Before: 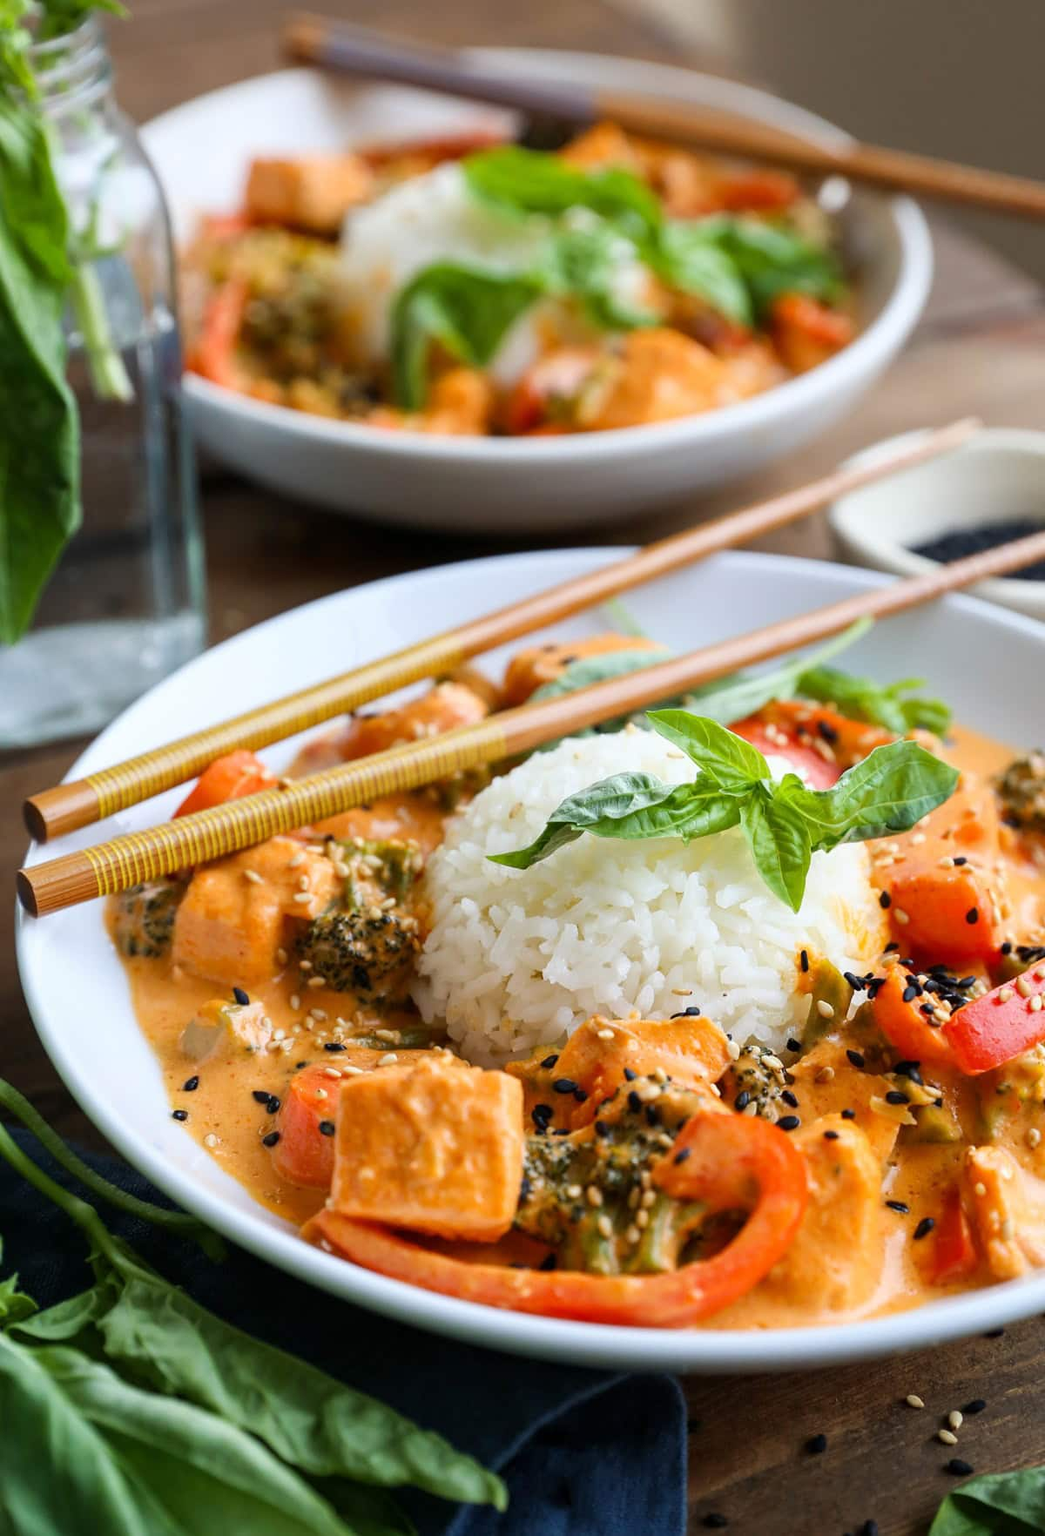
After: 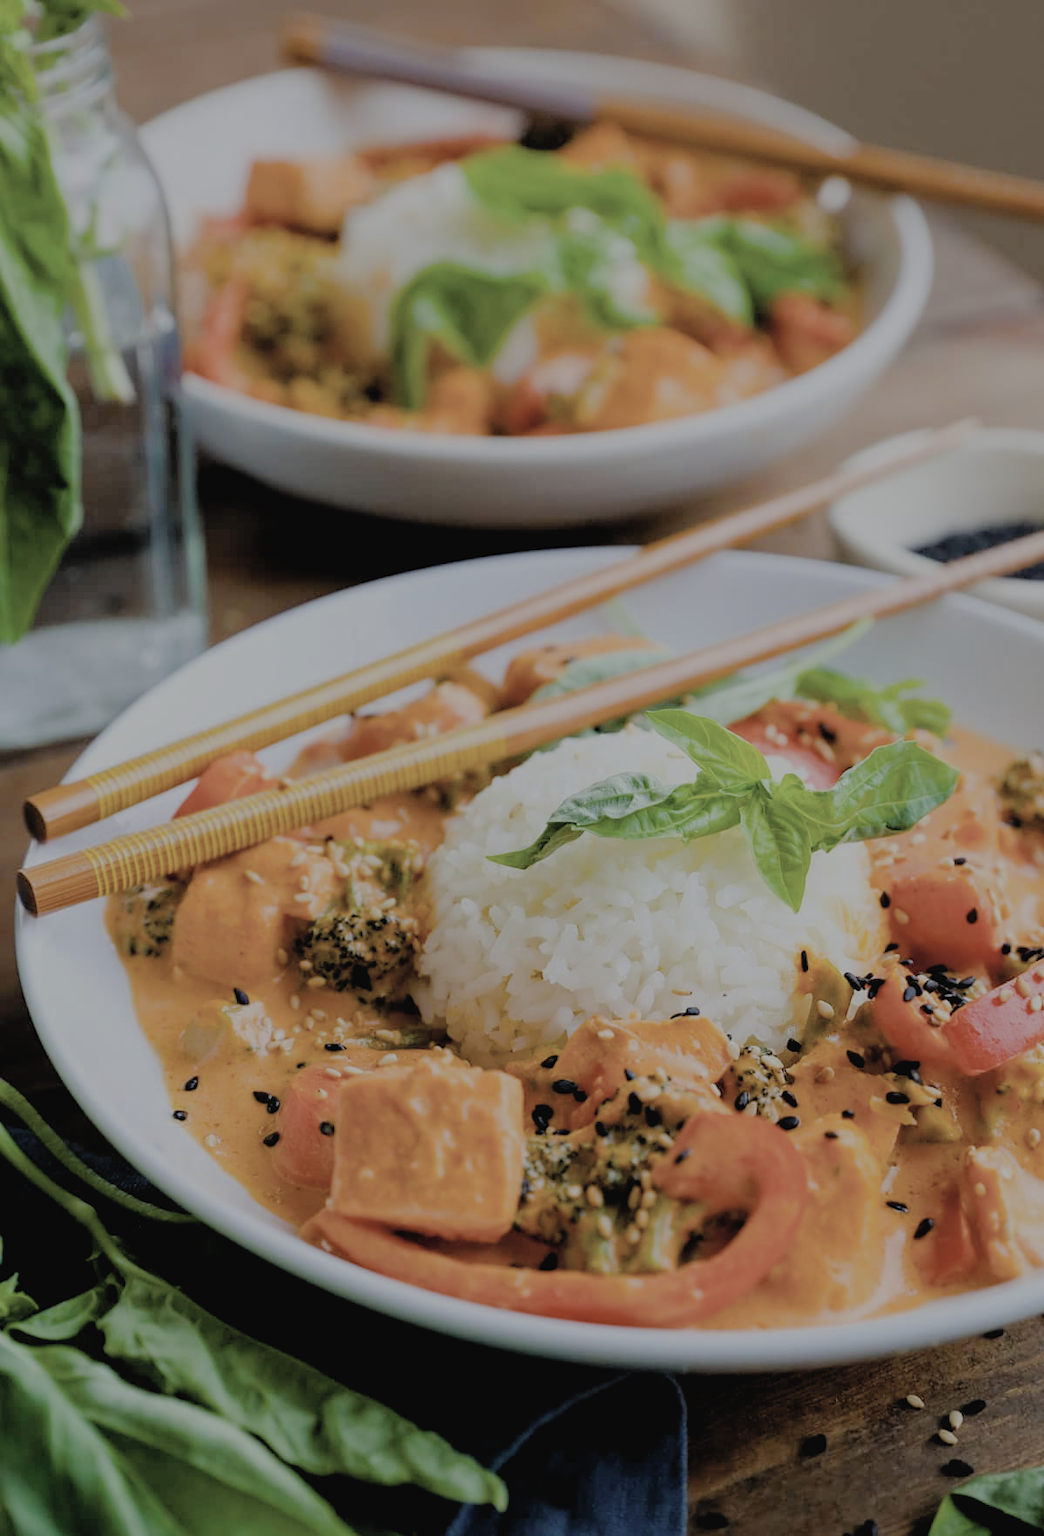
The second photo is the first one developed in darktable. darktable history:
filmic rgb: black relative exposure -4.41 EV, white relative exposure 6.54 EV, hardness 1.93, contrast 0.51
contrast brightness saturation: contrast -0.052, saturation -0.413
color balance rgb: linear chroma grading › shadows 31.476%, linear chroma grading › global chroma -2.045%, linear chroma grading › mid-tones 3.692%, perceptual saturation grading › global saturation 25.498%
